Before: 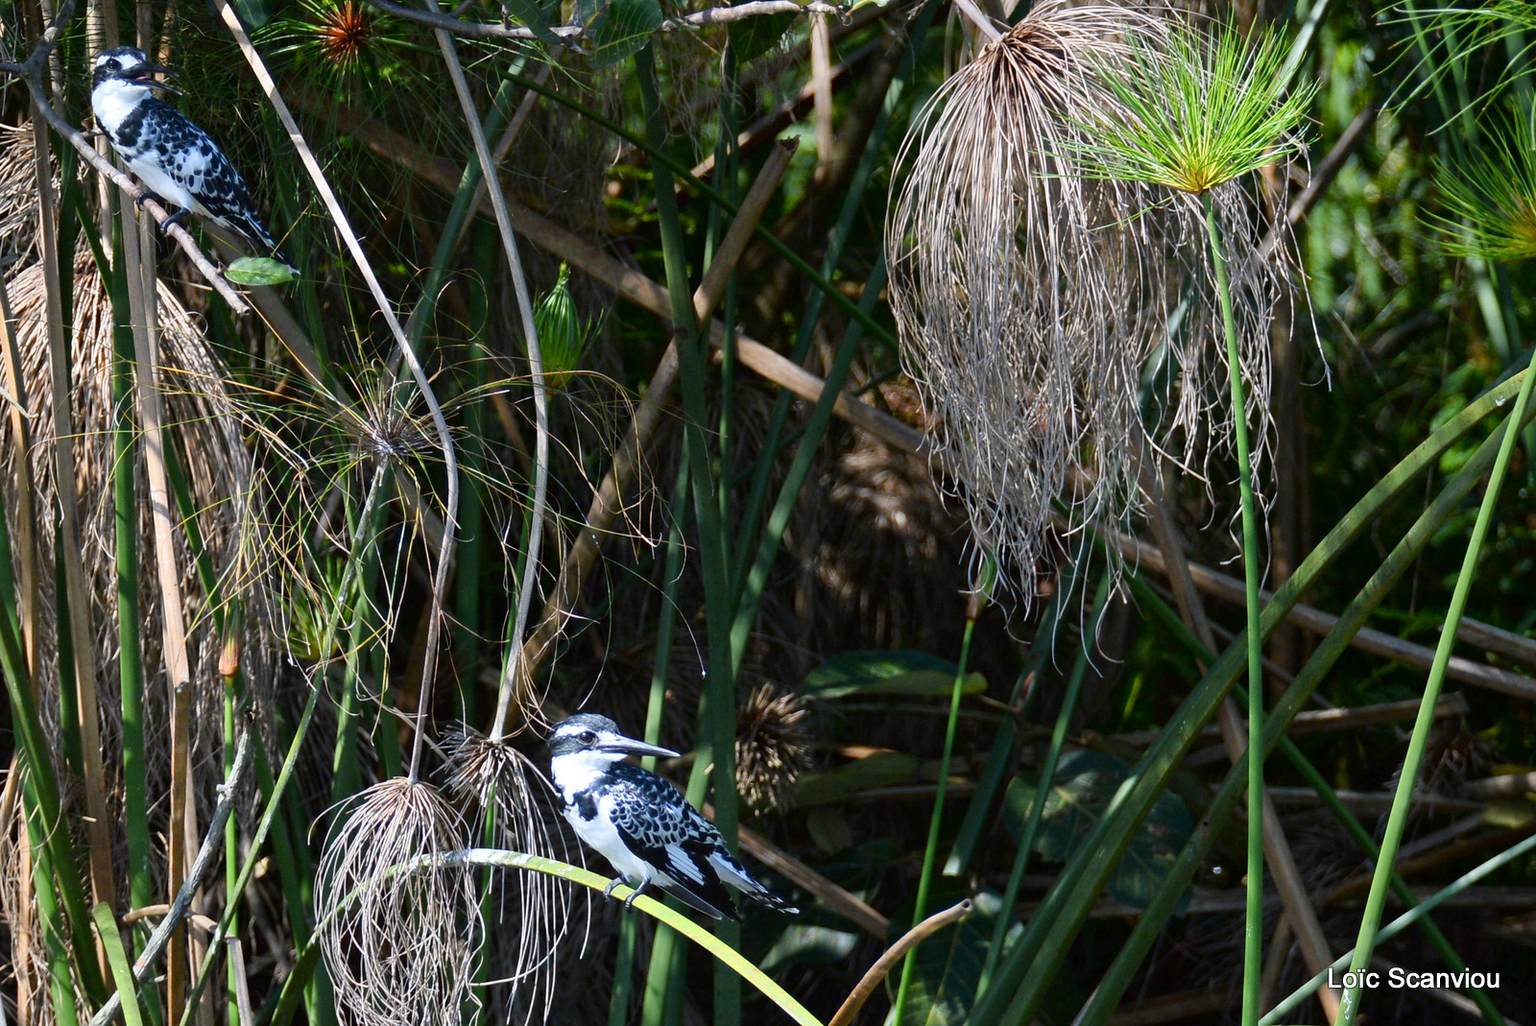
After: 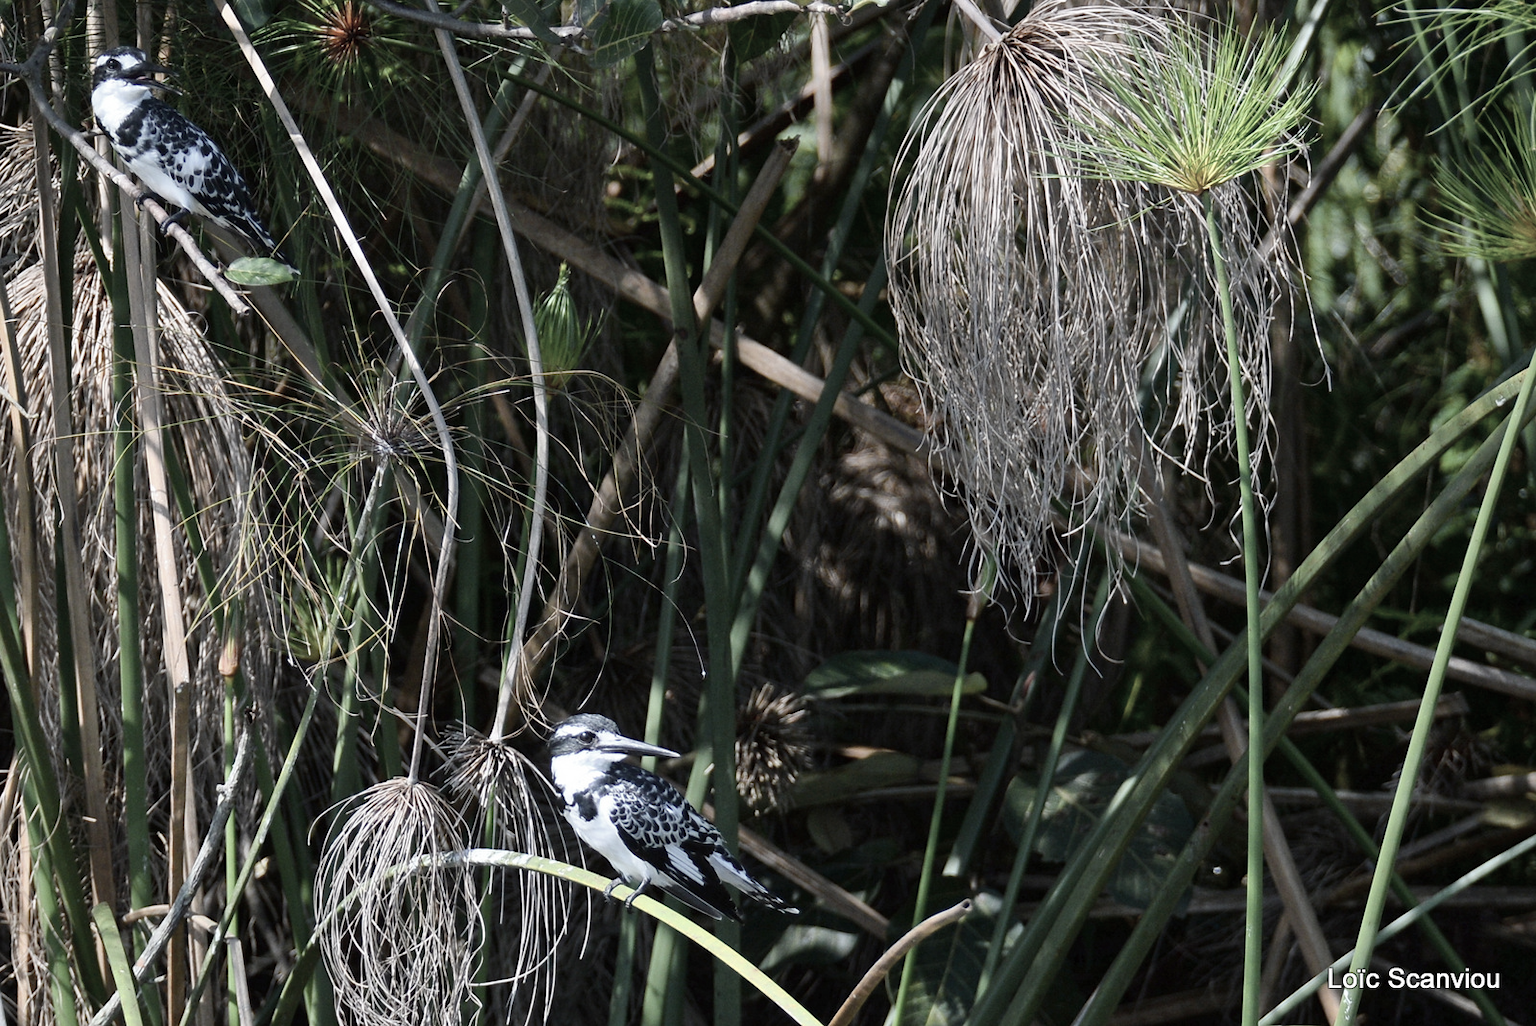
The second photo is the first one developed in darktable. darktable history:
color correction: highlights b* -0.034, saturation 0.478
shadows and highlights: shadows 22.52, highlights -48.68, soften with gaussian
